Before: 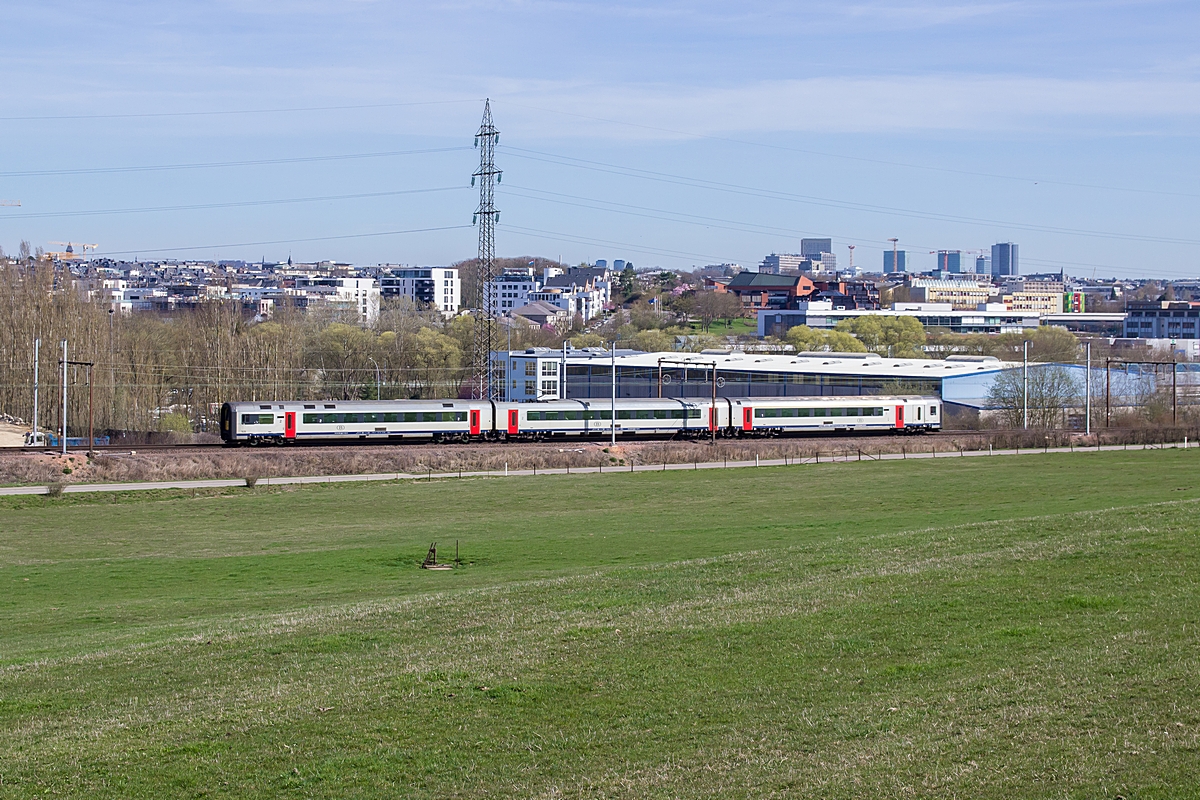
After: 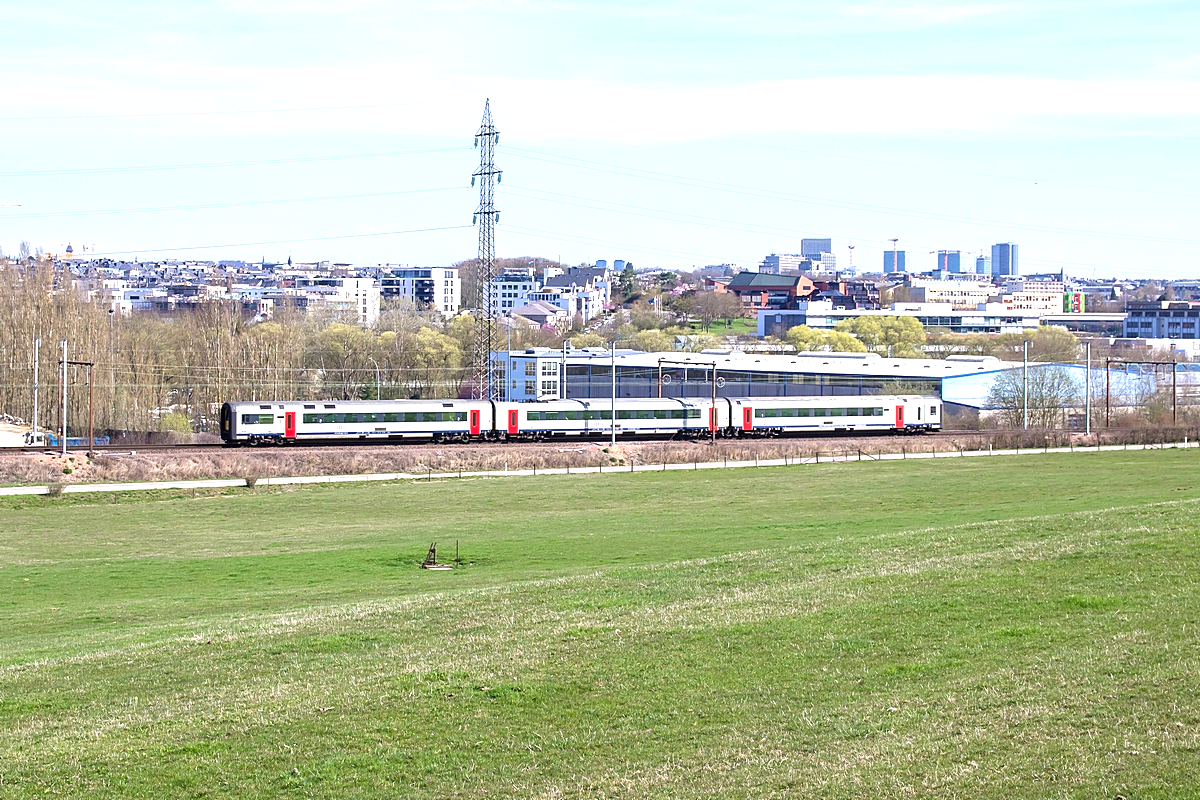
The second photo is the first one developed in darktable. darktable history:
exposure: black level correction 0, exposure 1.096 EV, compensate highlight preservation false
